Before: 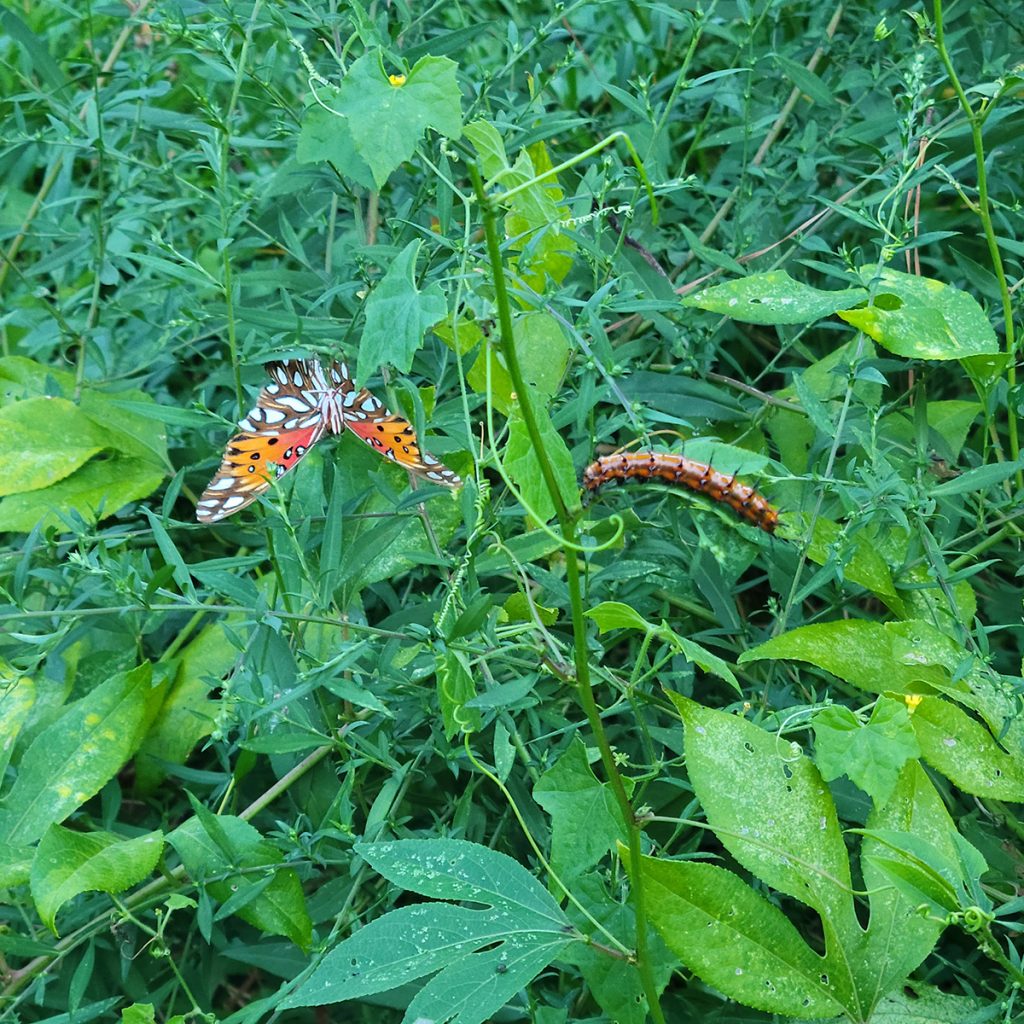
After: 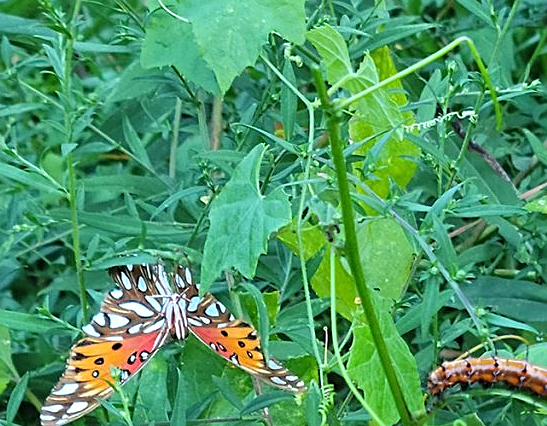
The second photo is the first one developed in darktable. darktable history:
crop: left 15.262%, top 9.313%, right 31.224%, bottom 49%
exposure: exposure 0.085 EV, compensate highlight preservation false
sharpen: on, module defaults
